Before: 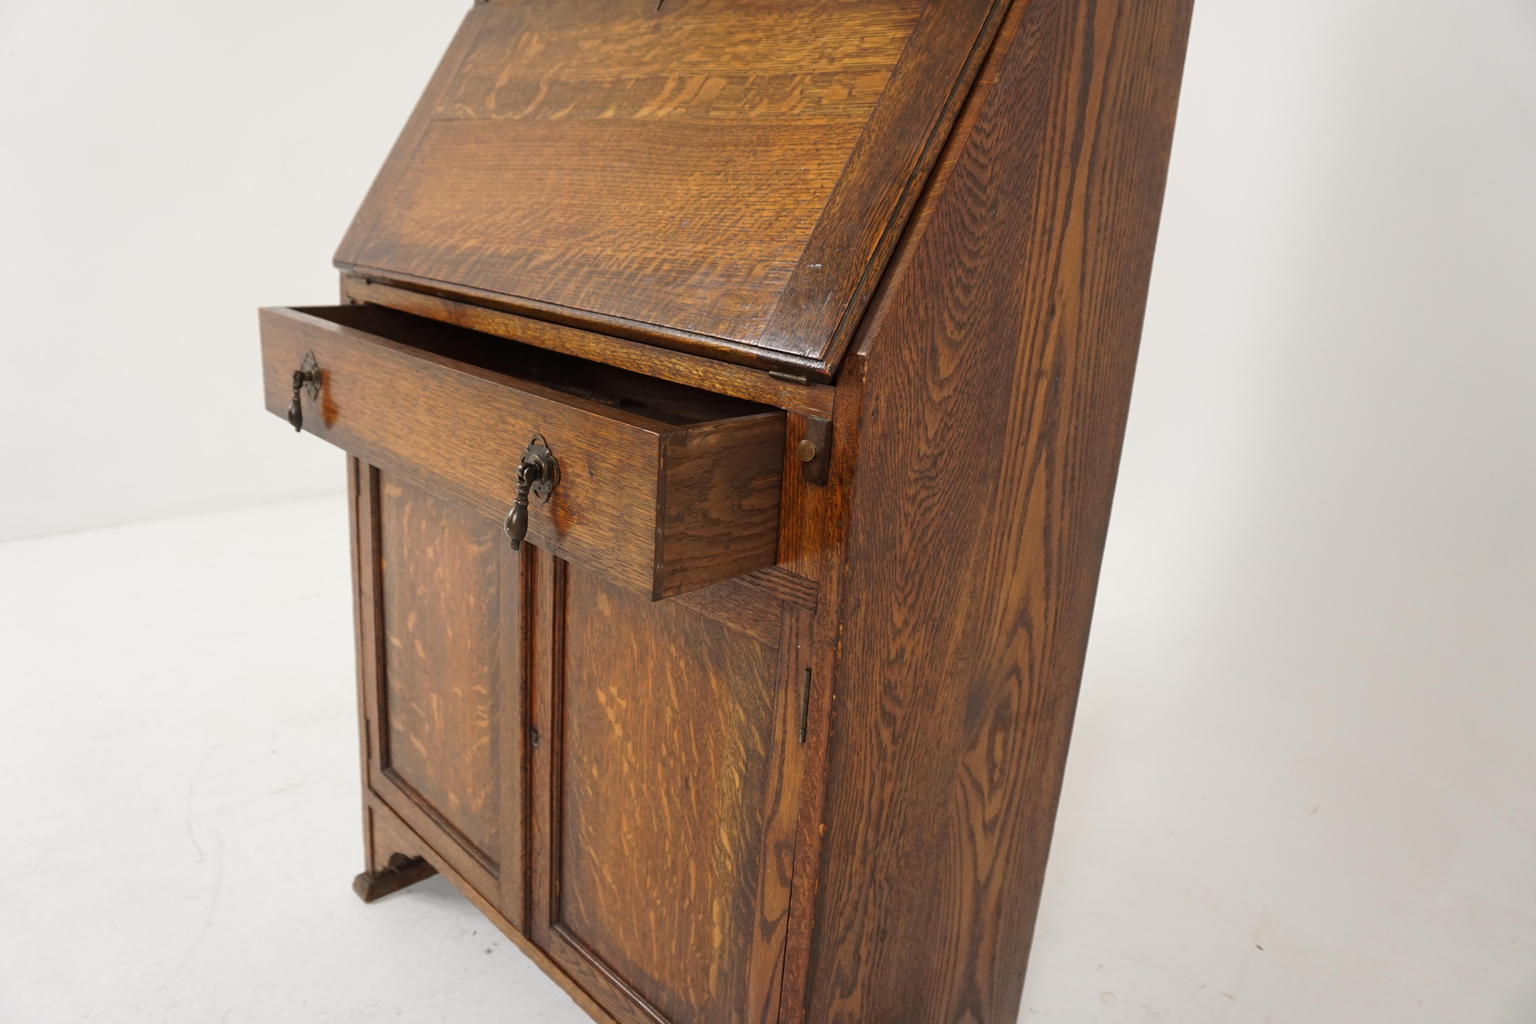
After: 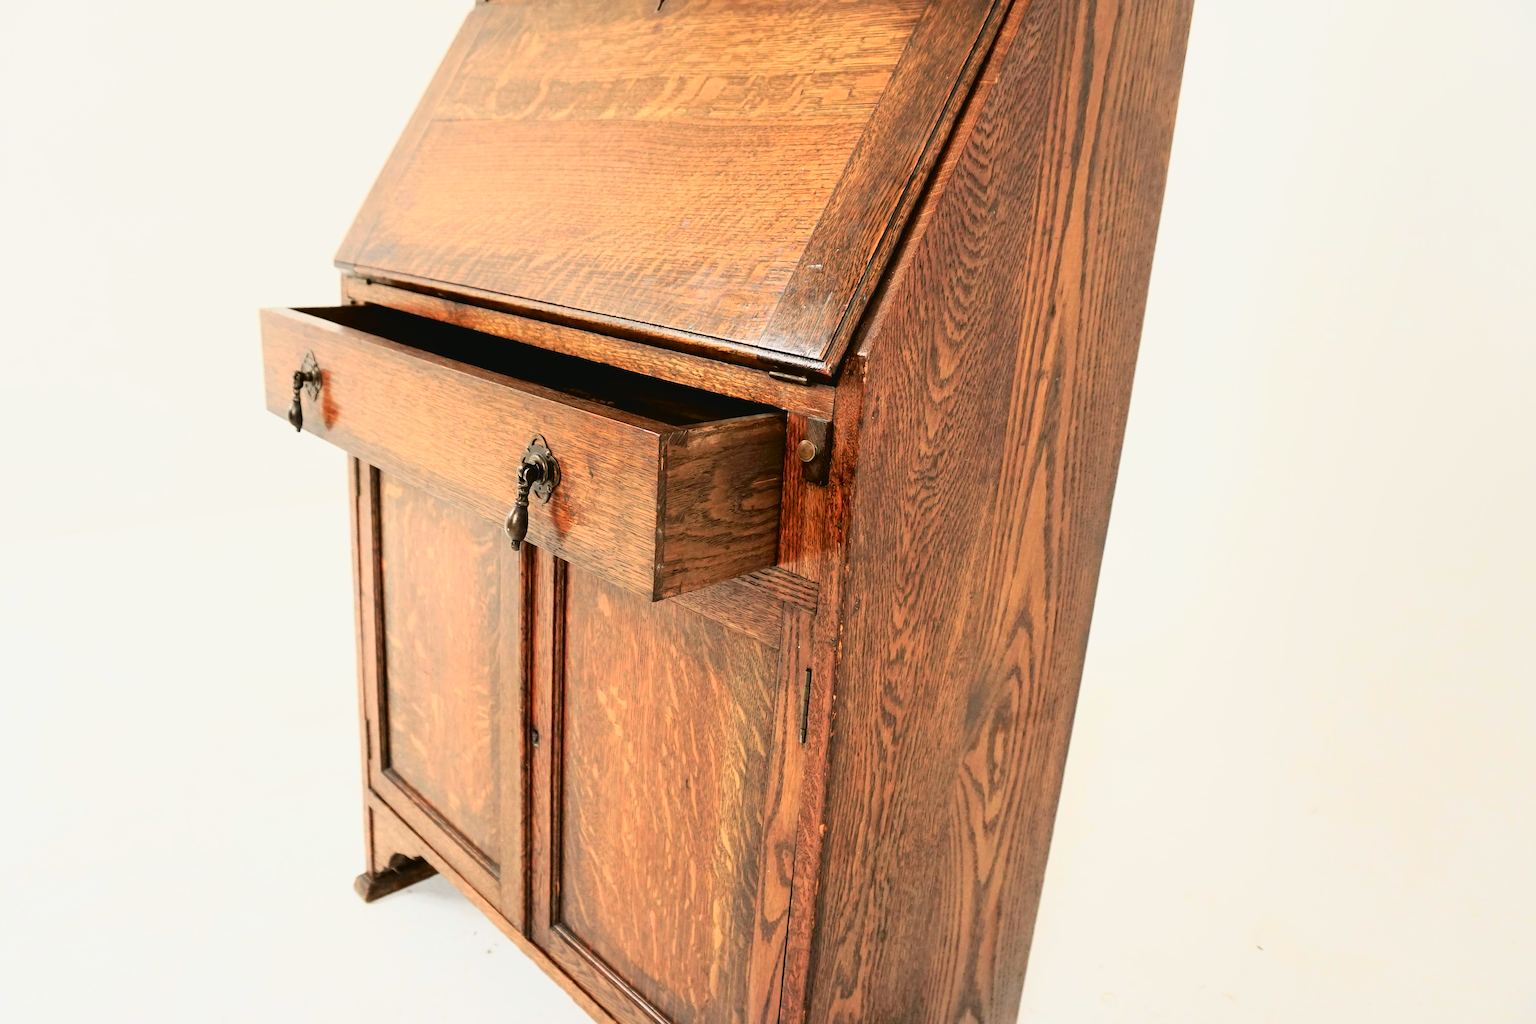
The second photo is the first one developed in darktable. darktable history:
exposure: black level correction 0, exposure 0.703 EV, compensate exposure bias true, compensate highlight preservation false
filmic rgb: black relative exposure -7.77 EV, white relative exposure 4.42 EV, threshold 5.98 EV, target black luminance 0%, hardness 3.75, latitude 50.65%, contrast 1.063, highlights saturation mix 9.74%, shadows ↔ highlights balance -0.265%, enable highlight reconstruction true
tone curve: curves: ch0 [(0.003, 0.032) (0.037, 0.037) (0.149, 0.117) (0.297, 0.318) (0.41, 0.48) (0.541, 0.649) (0.722, 0.857) (0.875, 0.946) (1, 0.98)]; ch1 [(0, 0) (0.305, 0.325) (0.453, 0.437) (0.482, 0.474) (0.501, 0.498) (0.506, 0.503) (0.559, 0.576) (0.6, 0.635) (0.656, 0.707) (1, 1)]; ch2 [(0, 0) (0.323, 0.277) (0.408, 0.399) (0.45, 0.48) (0.499, 0.502) (0.515, 0.532) (0.573, 0.602) (0.653, 0.675) (0.75, 0.756) (1, 1)], color space Lab, independent channels, preserve colors none
sharpen: on, module defaults
